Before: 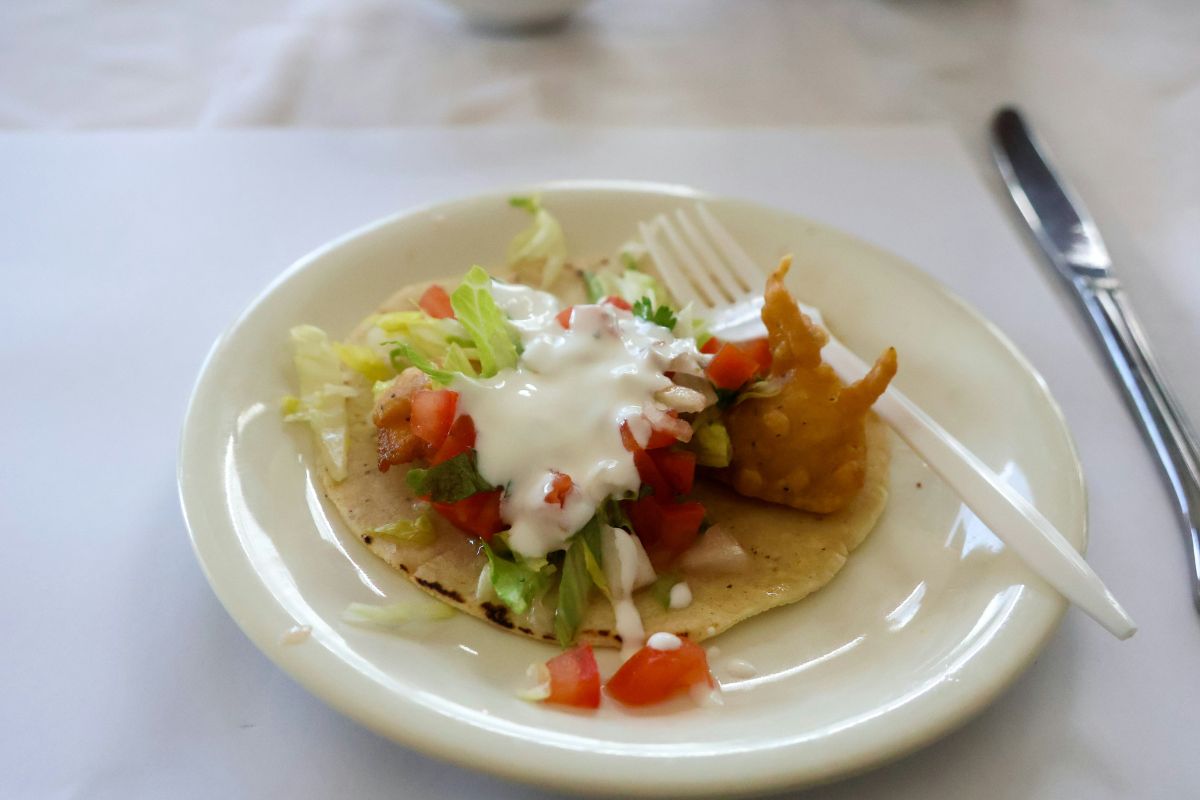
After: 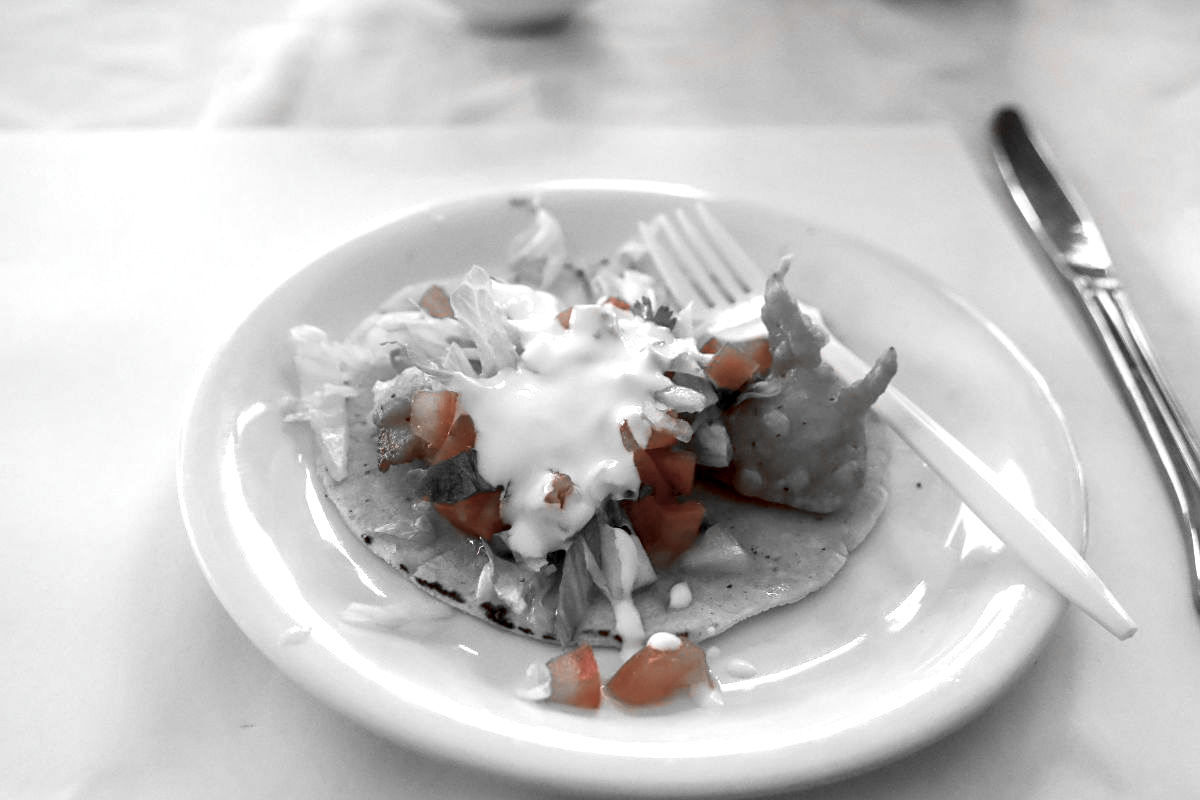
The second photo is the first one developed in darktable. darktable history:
local contrast: detail 130%
color zones: curves: ch1 [(0, 0.006) (0.094, 0.285) (0.171, 0.001) (0.429, 0.001) (0.571, 0.003) (0.714, 0.004) (0.857, 0.004) (1, 0.006)]
exposure: black level correction 0.001, exposure 0.499 EV, compensate highlight preservation false
sharpen: amount 0.201
